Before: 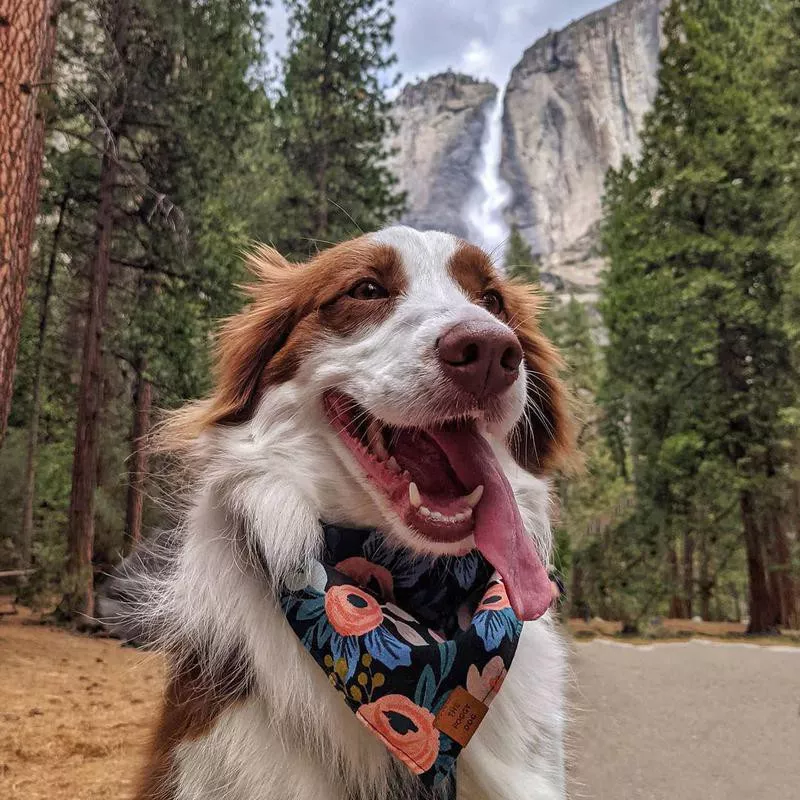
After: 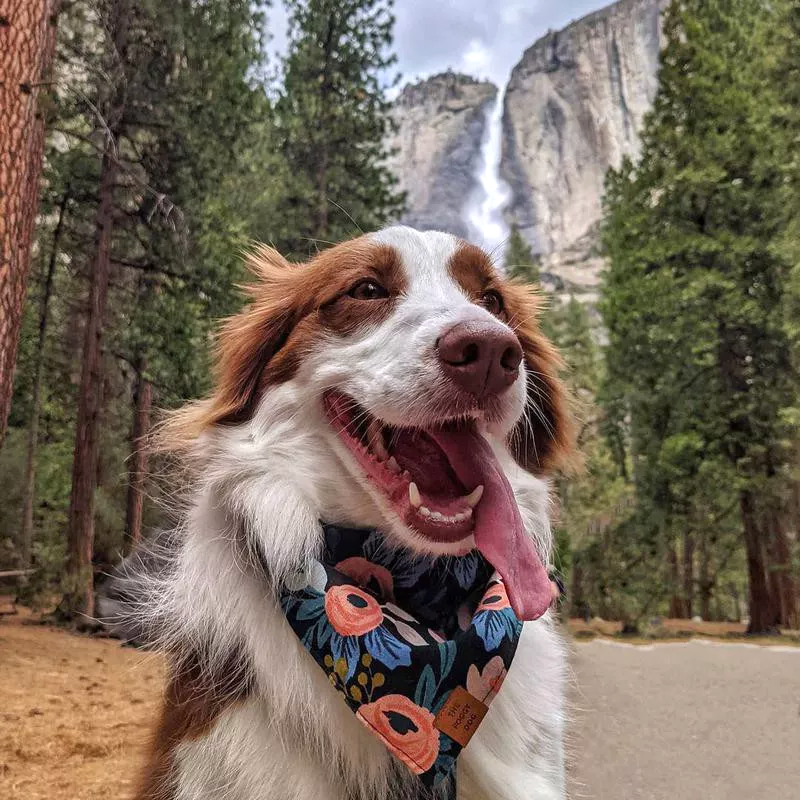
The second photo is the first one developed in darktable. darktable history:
exposure: exposure 0.15 EV, compensate highlight preservation false
rgb levels: preserve colors max RGB
